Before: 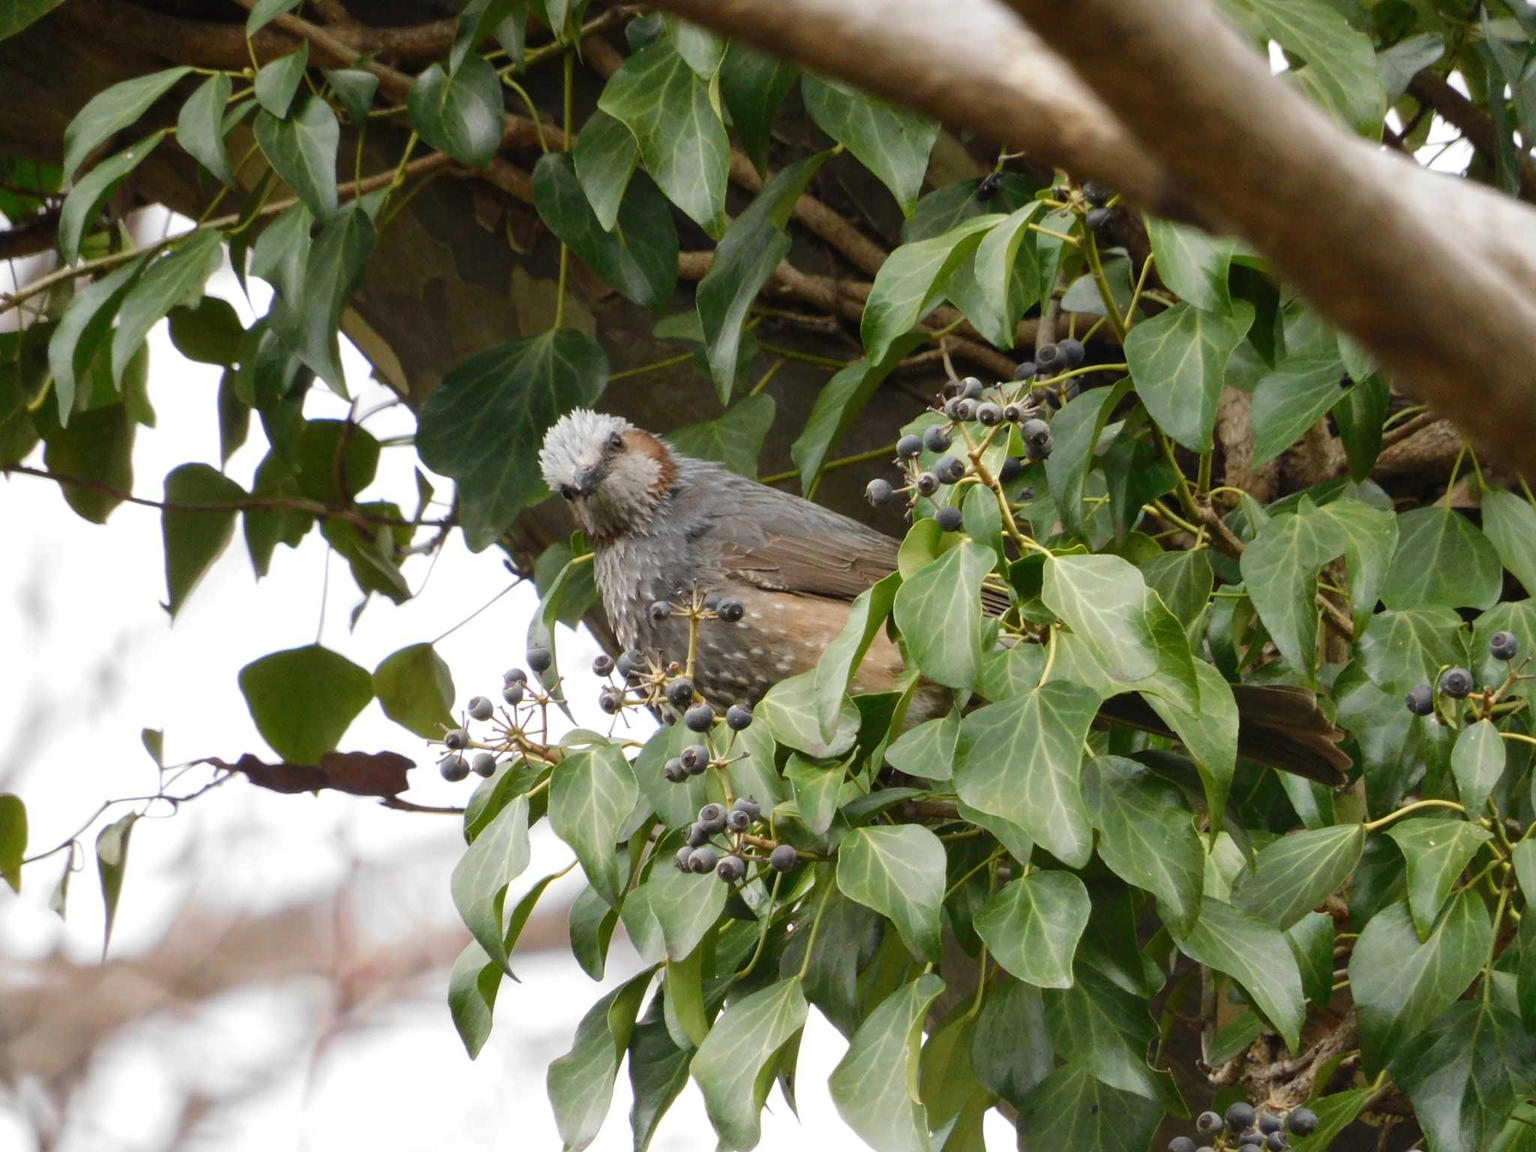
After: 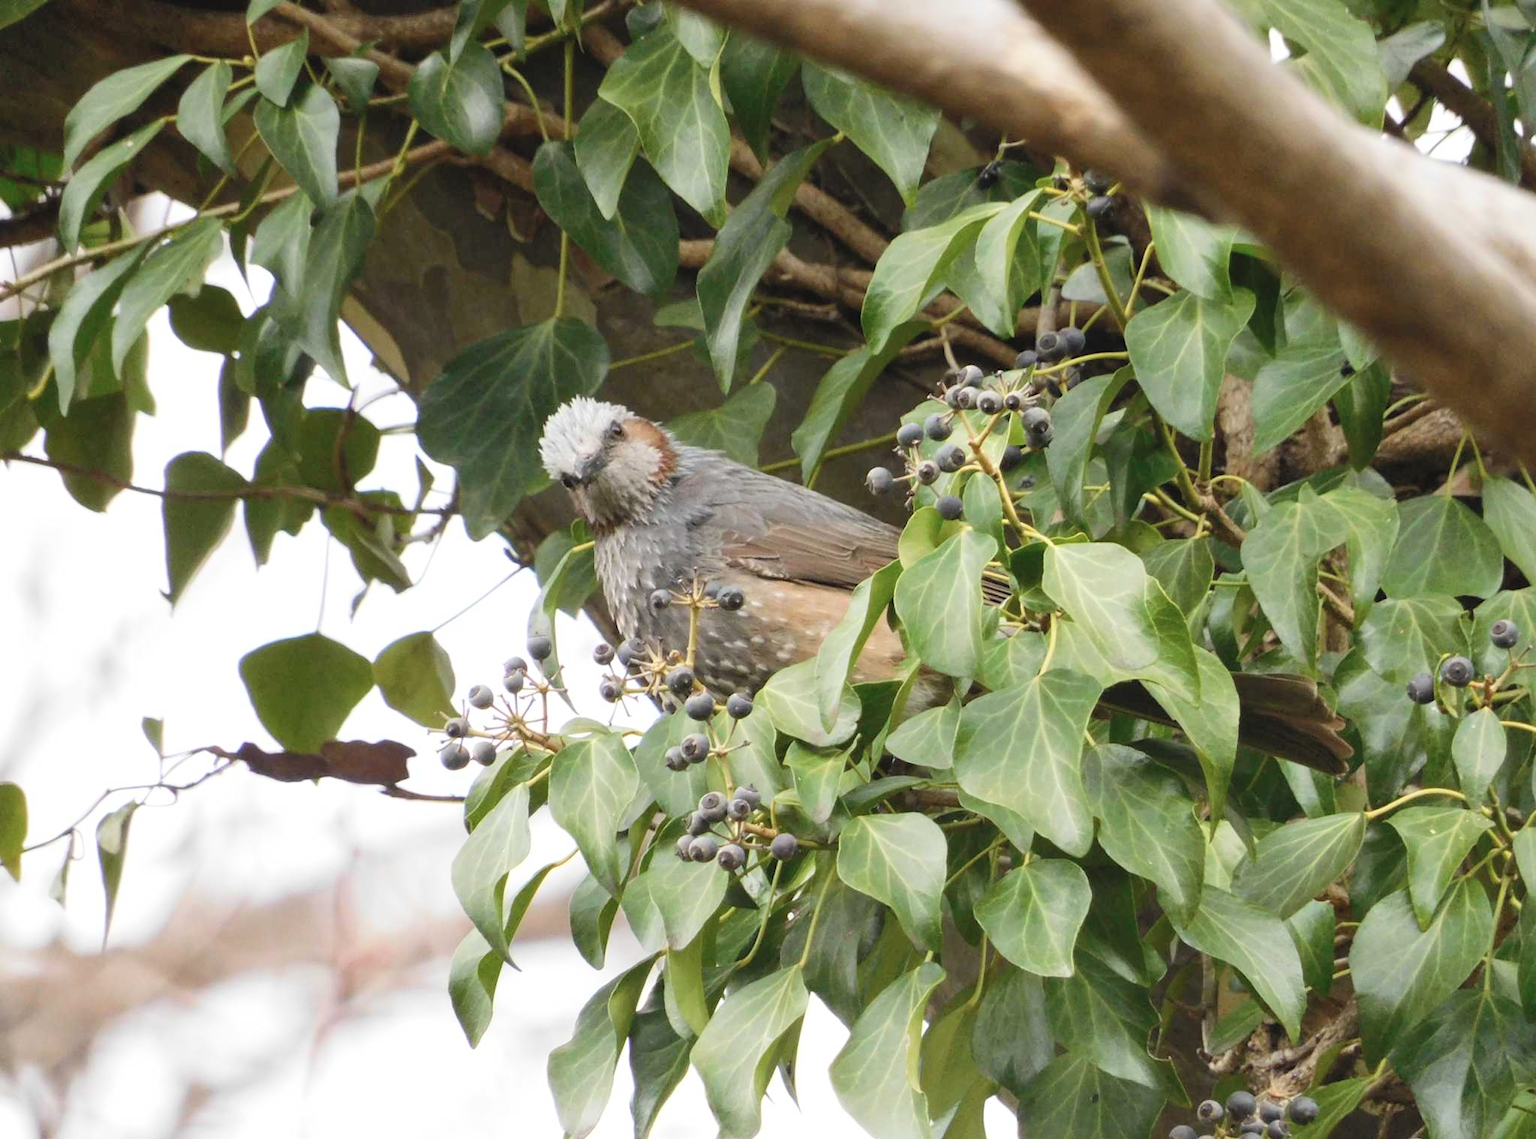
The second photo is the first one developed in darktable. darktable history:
contrast brightness saturation: contrast 0.14, brightness 0.21
crop: top 1.049%, right 0.001%
